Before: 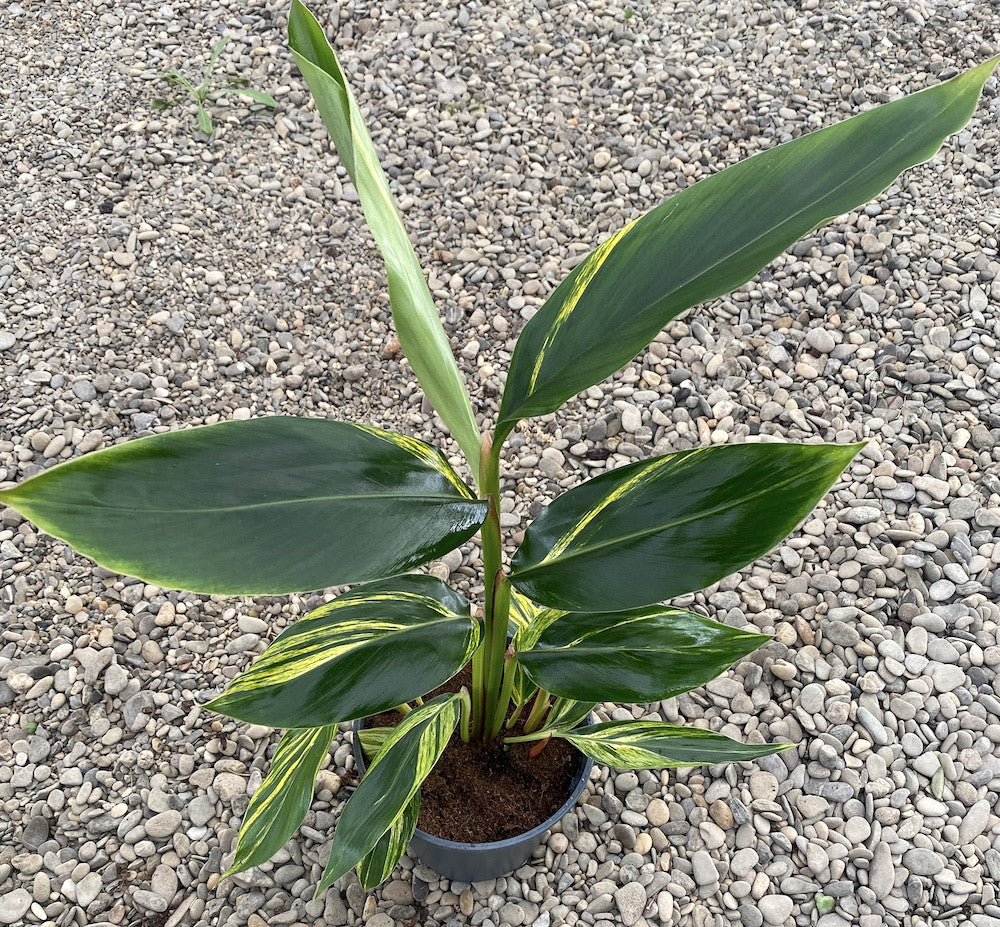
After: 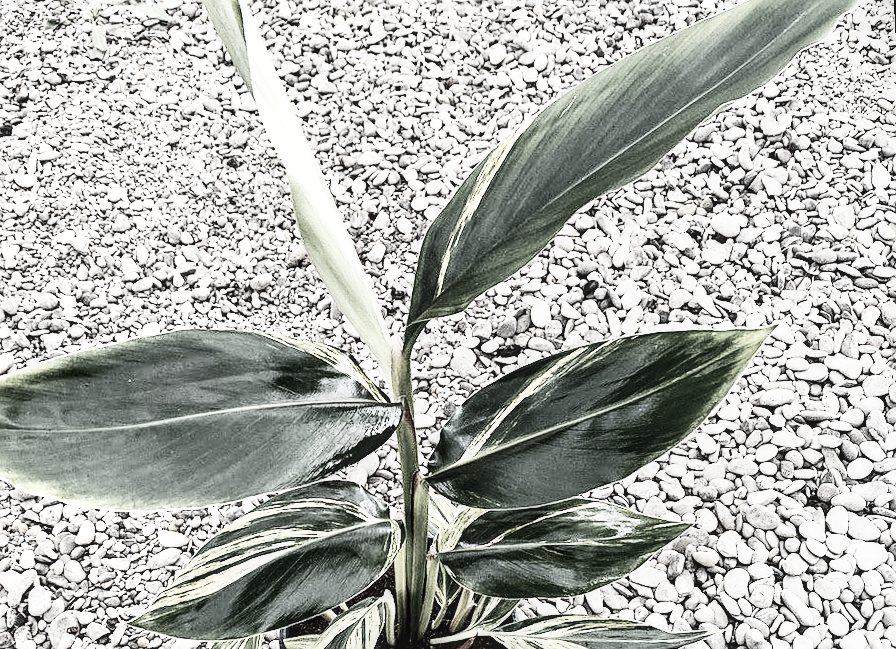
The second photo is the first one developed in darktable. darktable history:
crop: left 8.155%, top 6.611%, bottom 15.385%
color correction: saturation 0.2
contrast brightness saturation: contrast 0.22
contrast equalizer: y [[0.514, 0.573, 0.581, 0.508, 0.5, 0.5], [0.5 ×6], [0.5 ×6], [0 ×6], [0 ×6]]
base curve: curves: ch0 [(0, 0) (0.007, 0.004) (0.027, 0.03) (0.046, 0.07) (0.207, 0.54) (0.442, 0.872) (0.673, 0.972) (1, 1)], preserve colors none
rotate and perspective: rotation -3°, crop left 0.031, crop right 0.968, crop top 0.07, crop bottom 0.93
local contrast: on, module defaults
sharpen: on, module defaults
